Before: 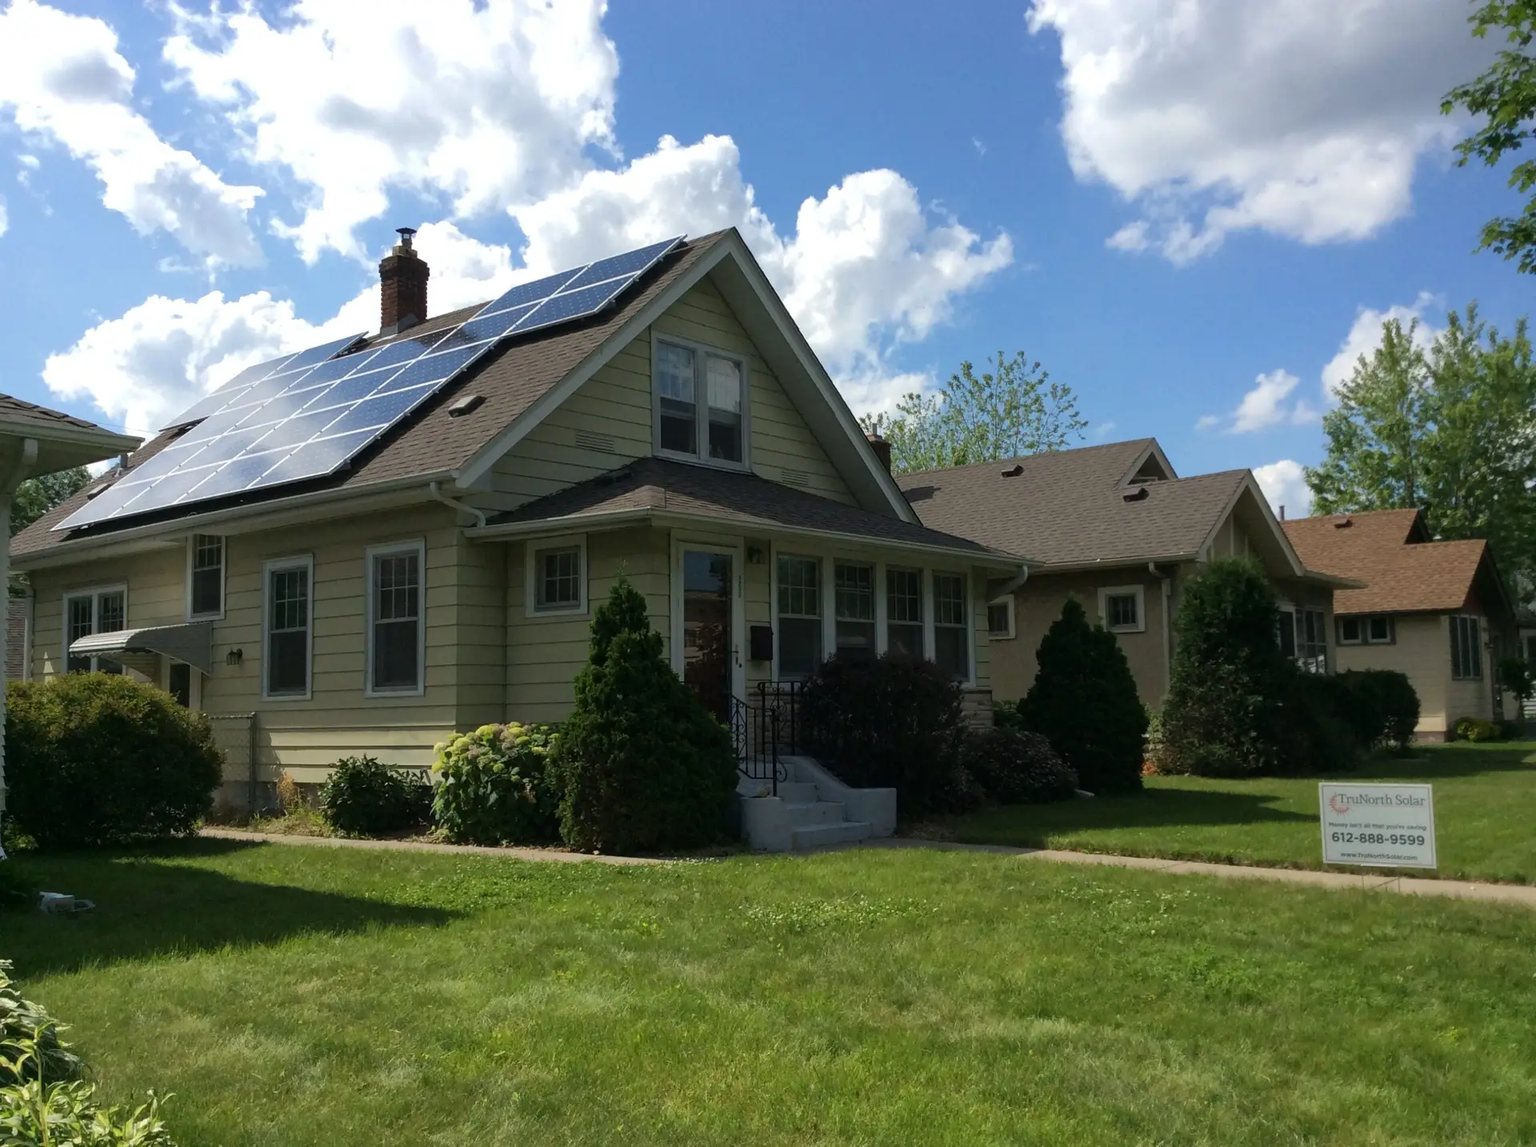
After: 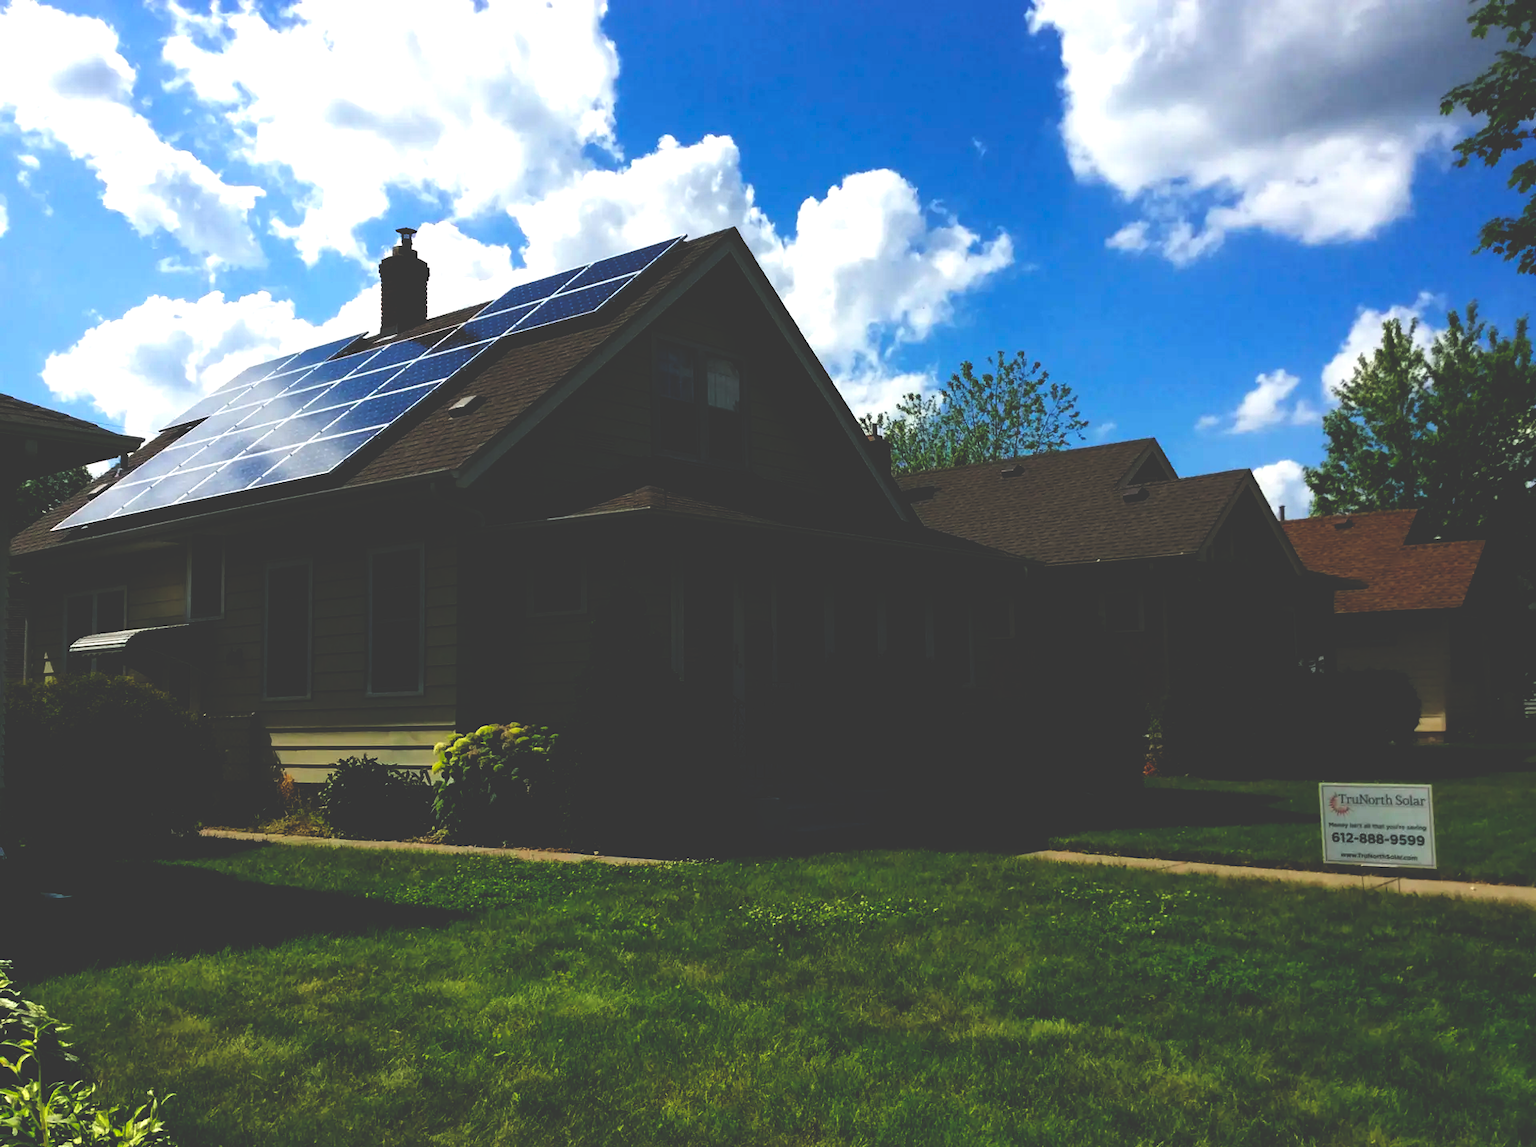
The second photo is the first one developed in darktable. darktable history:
base curve: curves: ch0 [(0, 0.036) (0.083, 0.04) (0.804, 1)], preserve colors none
